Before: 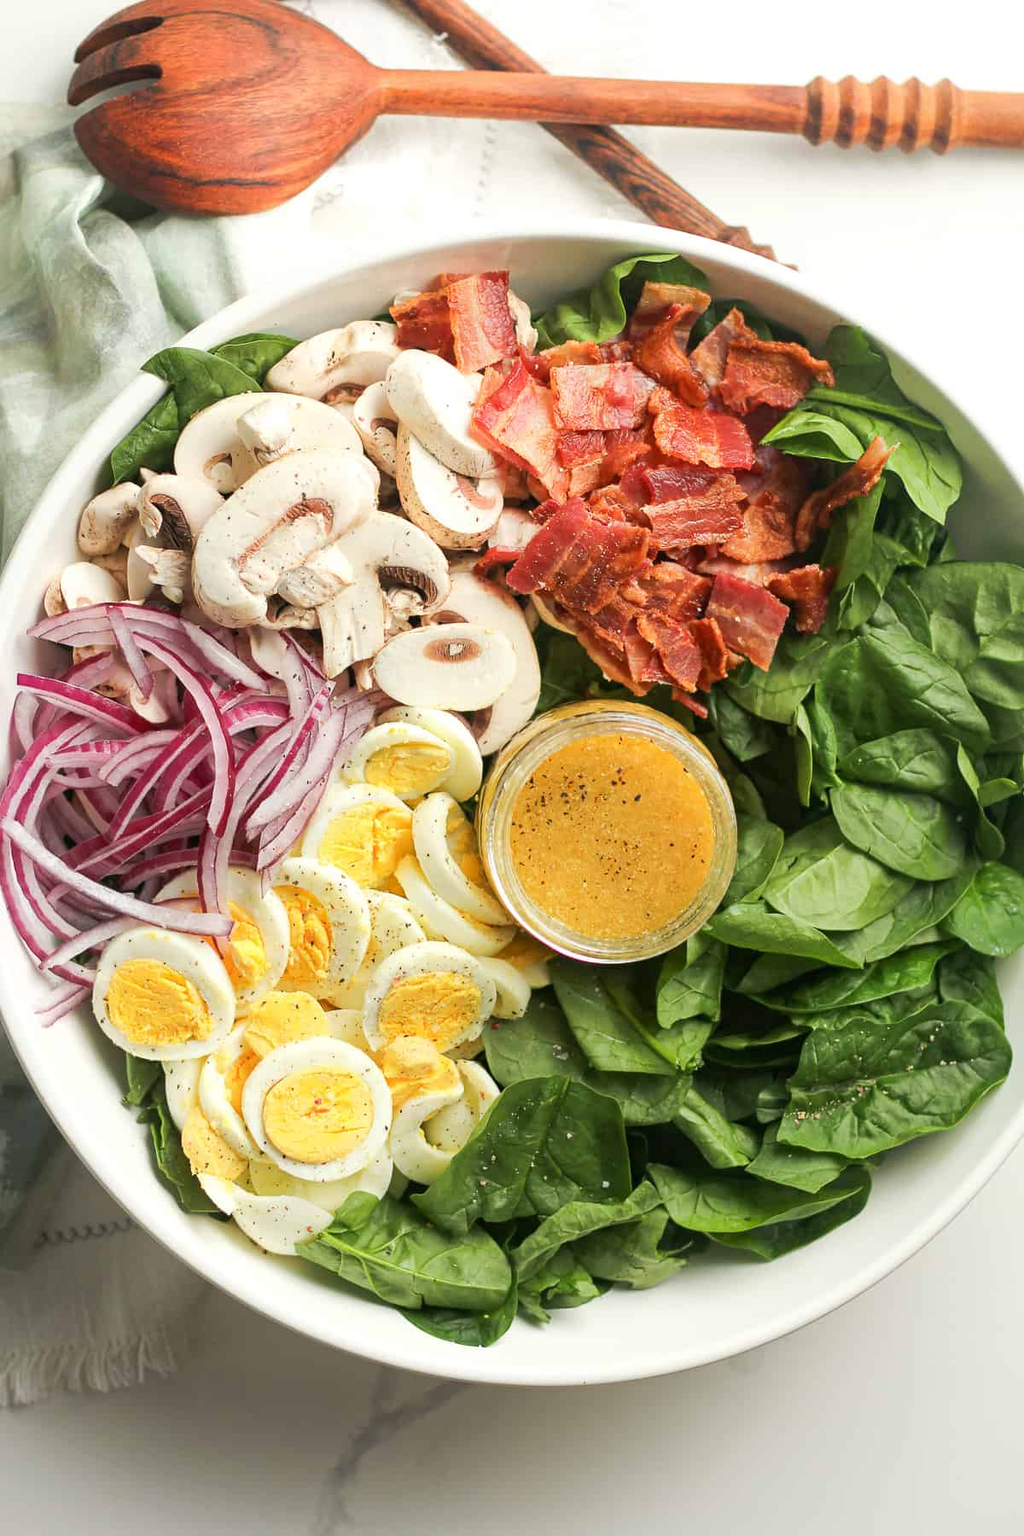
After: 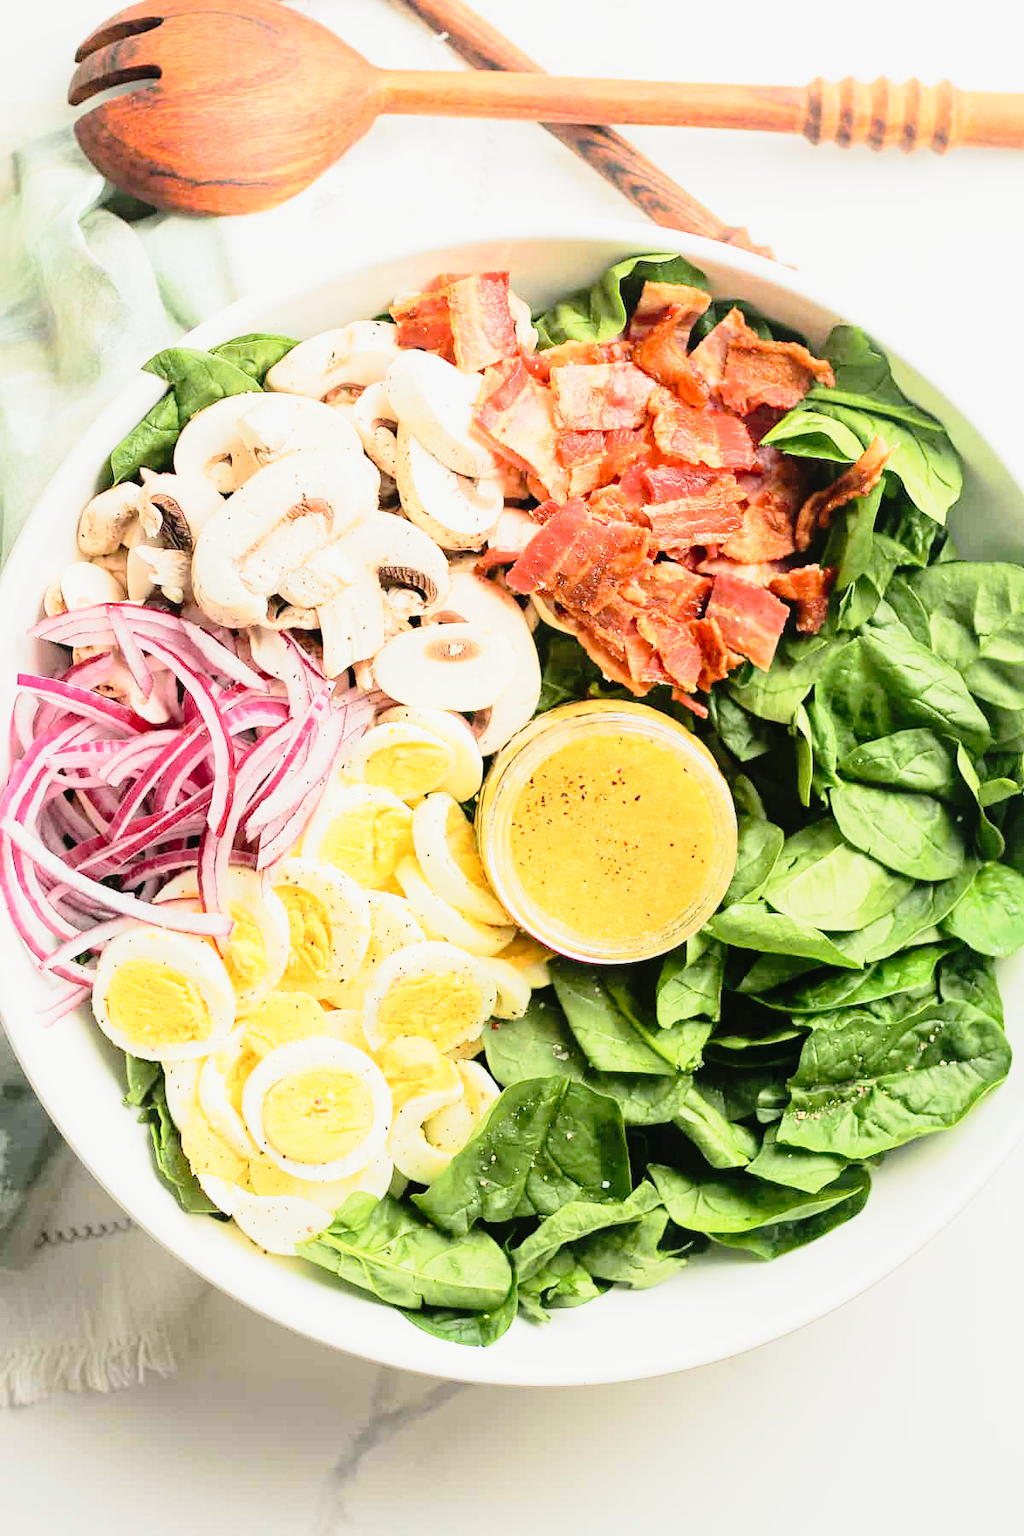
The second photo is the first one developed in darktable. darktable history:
exposure: exposure -0.155 EV, compensate highlight preservation false
tone equalizer: -7 EV 0.16 EV, -6 EV 0.636 EV, -5 EV 1.14 EV, -4 EV 1.31 EV, -3 EV 1.13 EV, -2 EV 0.6 EV, -1 EV 0.161 EV, edges refinement/feathering 500, mask exposure compensation -1.57 EV, preserve details no
tone curve: curves: ch0 [(0, 0.013) (0.129, 0.1) (0.327, 0.382) (0.489, 0.573) (0.66, 0.748) (0.858, 0.926) (1, 0.977)]; ch1 [(0, 0) (0.353, 0.344) (0.45, 0.46) (0.498, 0.495) (0.521, 0.506) (0.563, 0.559) (0.592, 0.585) (0.657, 0.655) (1, 1)]; ch2 [(0, 0) (0.333, 0.346) (0.375, 0.375) (0.427, 0.44) (0.5, 0.501) (0.505, 0.499) (0.528, 0.533) (0.579, 0.61) (0.612, 0.644) (0.66, 0.715) (1, 1)], preserve colors none
